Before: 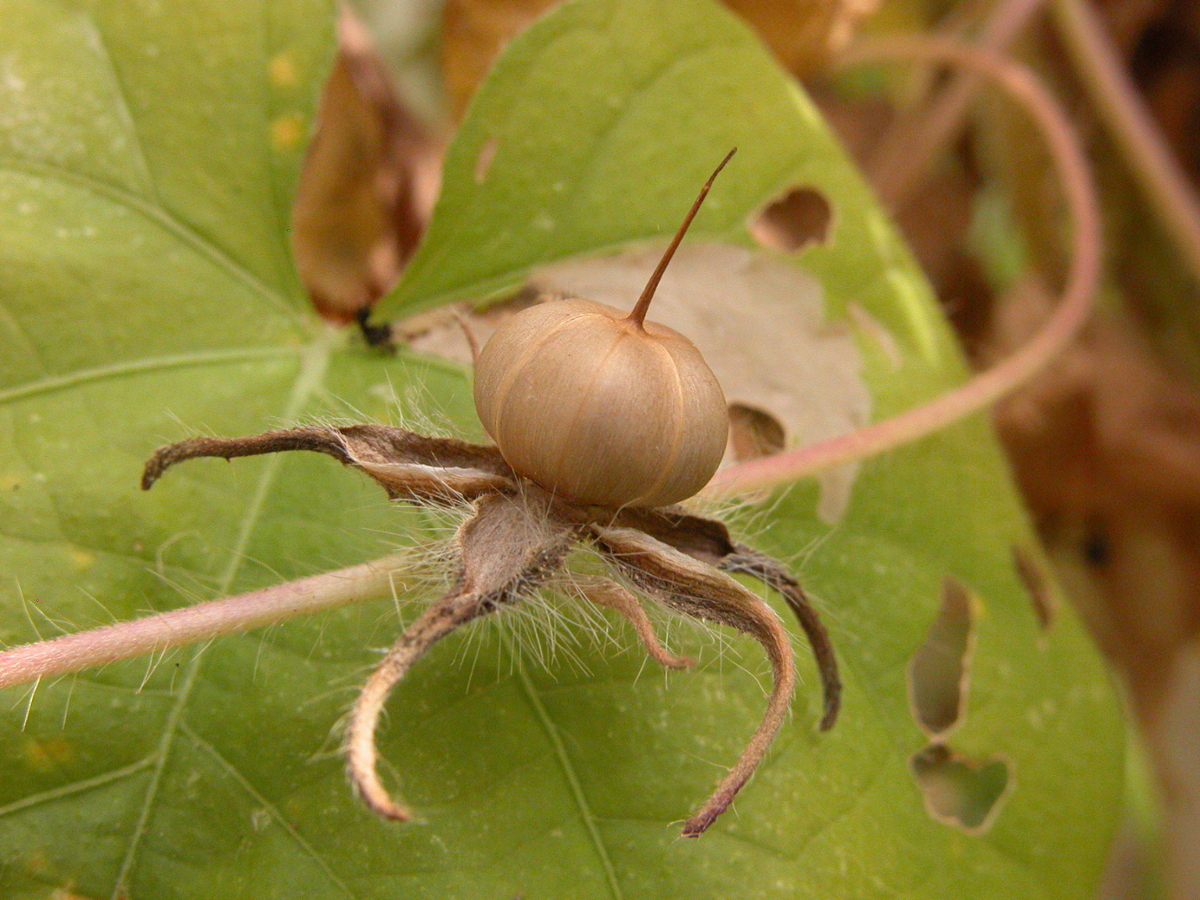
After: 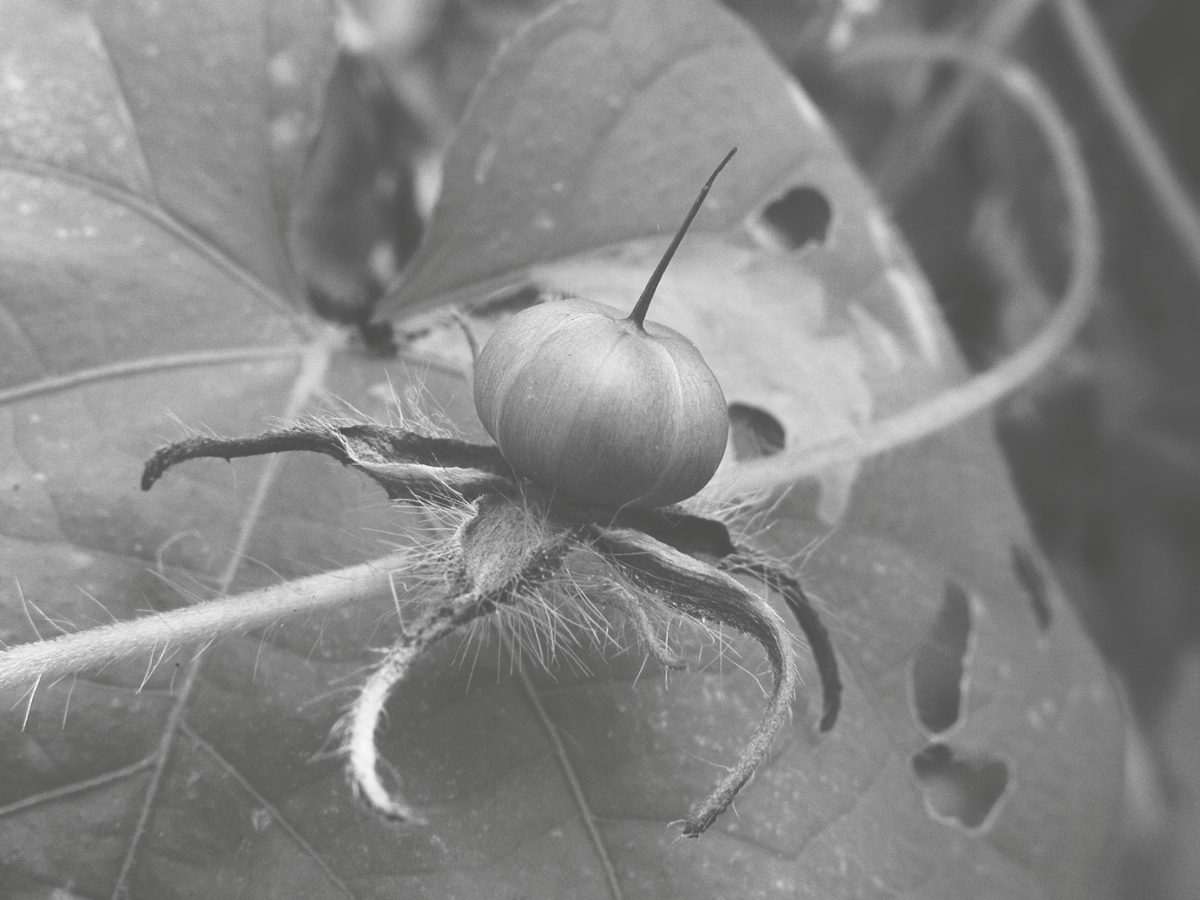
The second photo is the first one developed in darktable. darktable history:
tone curve: curves: ch0 [(0, 0) (0.003, 0.319) (0.011, 0.319) (0.025, 0.323) (0.044, 0.323) (0.069, 0.327) (0.1, 0.33) (0.136, 0.338) (0.177, 0.348) (0.224, 0.361) (0.277, 0.374) (0.335, 0.398) (0.399, 0.444) (0.468, 0.516) (0.543, 0.595) (0.623, 0.694) (0.709, 0.793) (0.801, 0.883) (0.898, 0.942) (1, 1)], preserve colors none
color look up table: target L [95.14, 80.97, 76.25, 75.88, 68.87, 59.66, 47.24, 50.17, 37.41, 24.42, 18.94, 200.64, 80.97, 78.79, 70.35, 65.74, 57.09, 50.83, 33.6, 50.83, 39.07, 41.83, 13.23, 5.464, 88.82, 74.42, 79.88, 74.78, 67.74, 41.14, 55.54, 43.46, 46.84, 42.1, 30.16, 35.3, 34.88, 33.6, 18.94, 20.79, 17.06, 5.464, 86.7, 78.07, 61.45, 50.17, 61.7, 51.62, 22.62], target a [-0.002, -0.002, 0, 0, 0, 0.001, 0, 0.001, 0, -0.125, -0.002, 0, -0.002, 0, 0, 0.001, 0.001, 0 ×4, 0.001, -0.134, -0.459, -0.002, 0 ×6, 0.001, 0, 0.001, 0, 0, -0.117, 0, -0.002, -0.128, -0.131, -0.459, -0.003, -0.002, 0.001, 0.001, 0.001, 0, -0.126], target b [0.024, 0.024, 0.002, 0.002, 0.002, -0.005, 0.001, -0.004, 0.001, 1.567, 0.016, 0, 0.024, 0.002, 0.002, -0.005, -0.004, 0.001, 0.002, 0.001, 0.001, -0.003, 1.703, 5.65, 0.024, 0.002 ×4, 0.001, 0.001, -0.004, 0.001, -0.003, 0.002, 0.001, 1.466, 0.002, 0.016, 1.607, 1.651, 5.65, 0.024, 0.023, -0.005, -0.004, -0.005, 0.001, 1.586], num patches 49
